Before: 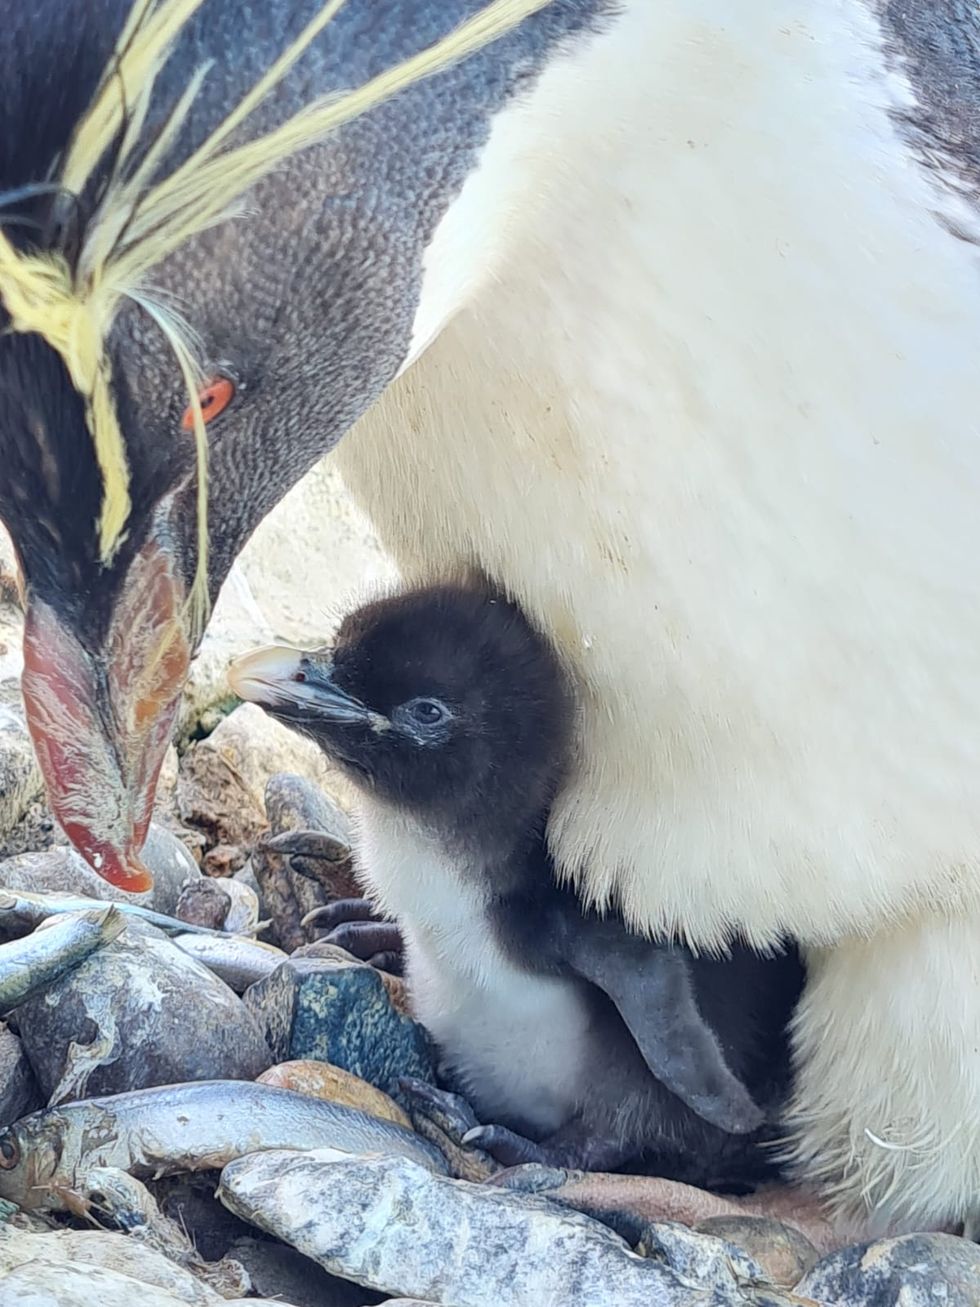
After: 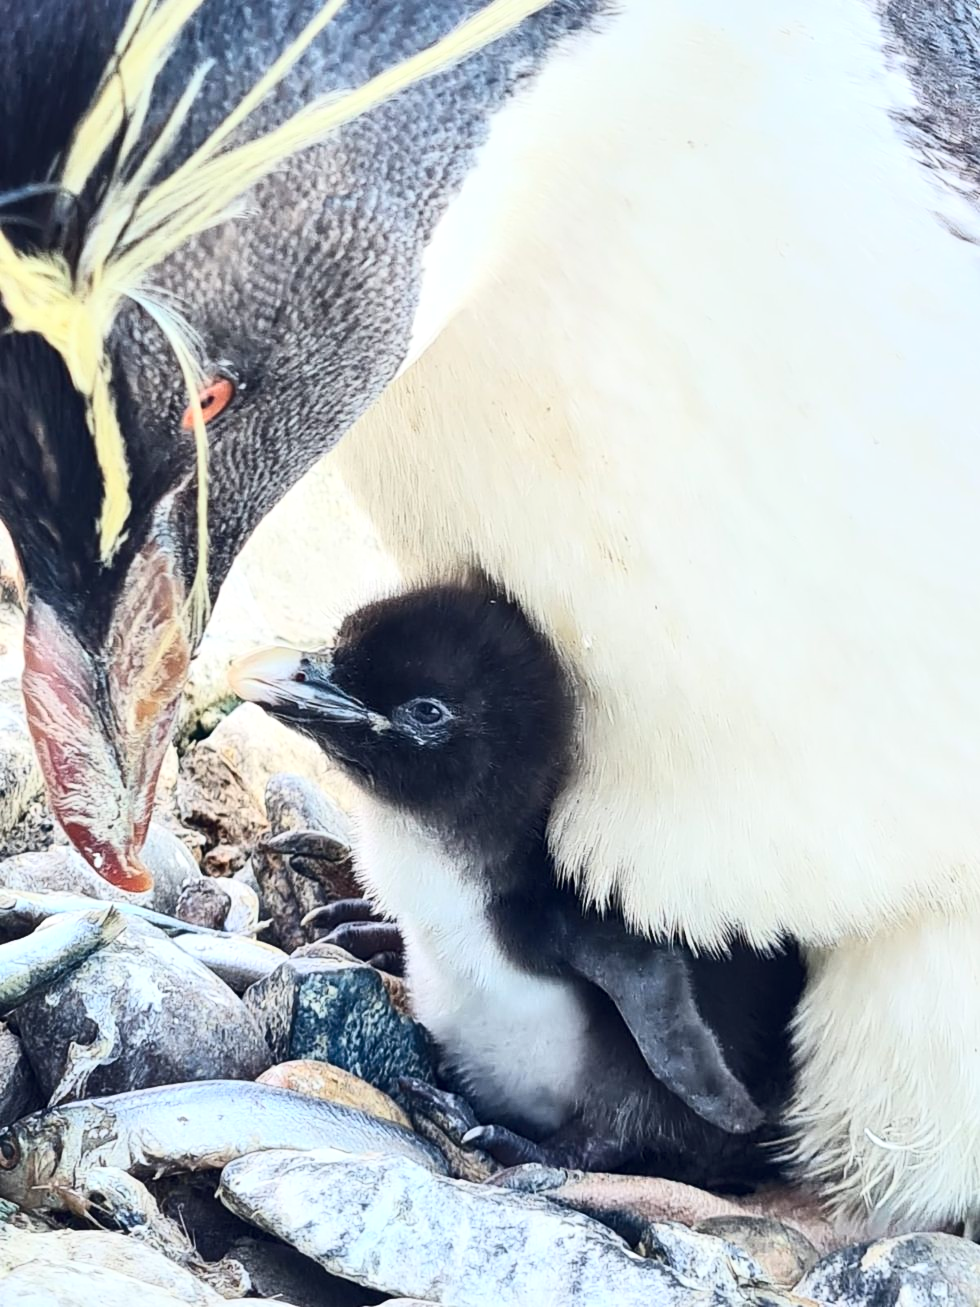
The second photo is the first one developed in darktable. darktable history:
contrast brightness saturation: contrast 0.374, brightness 0.111
local contrast: mode bilateral grid, contrast 20, coarseness 50, detail 119%, midtone range 0.2
